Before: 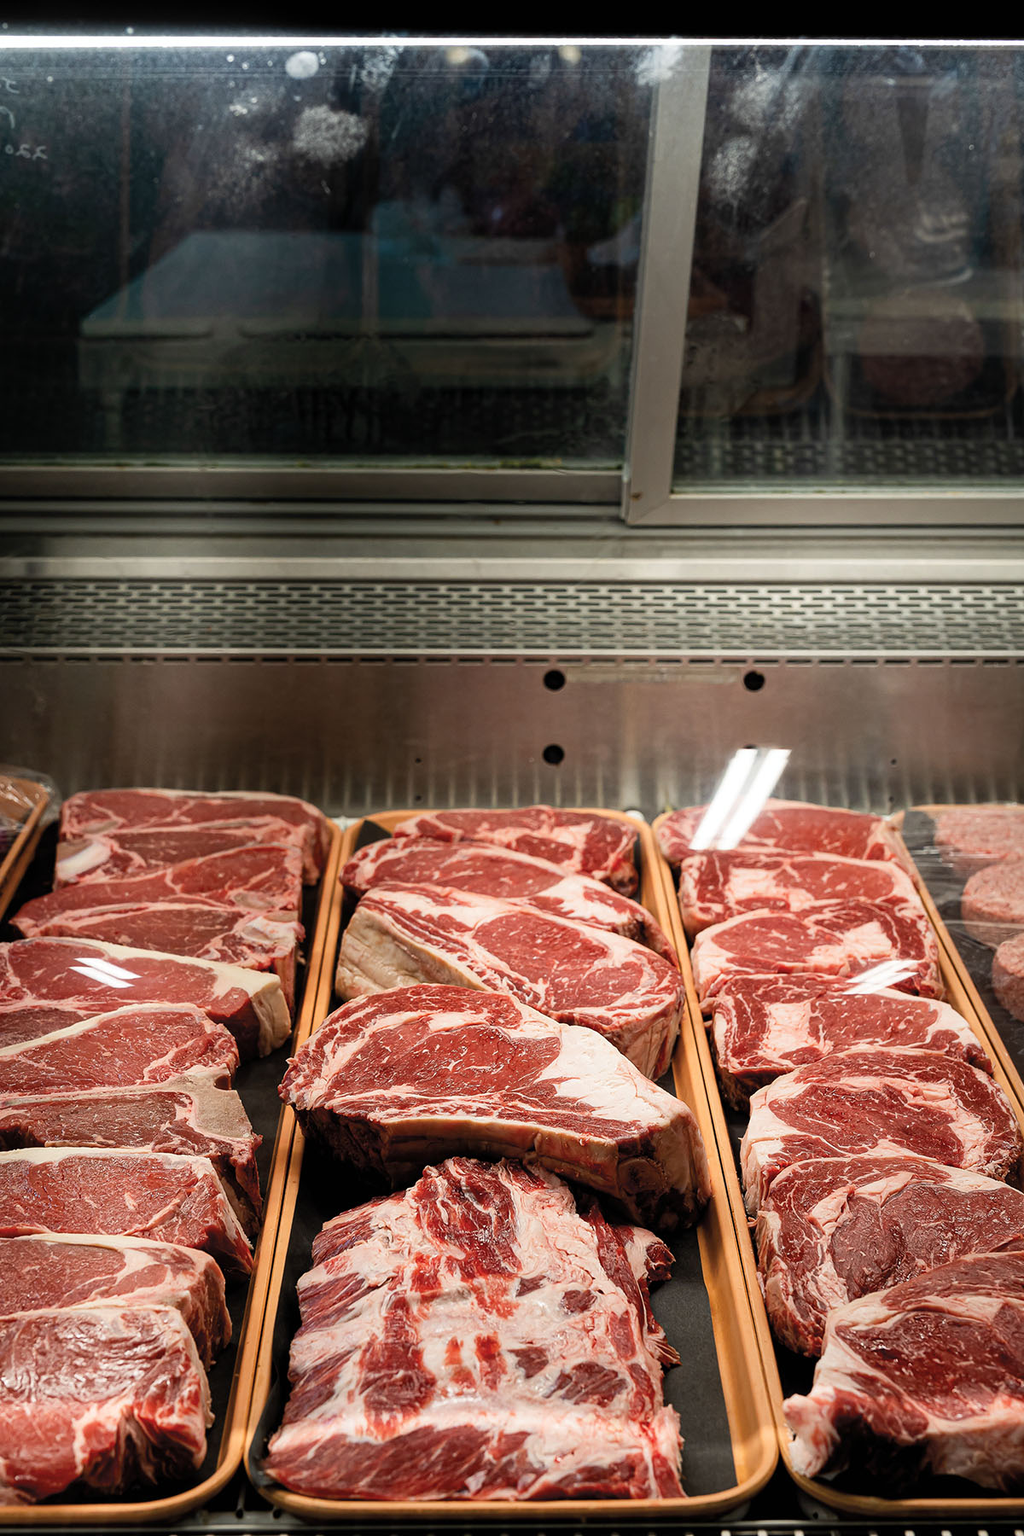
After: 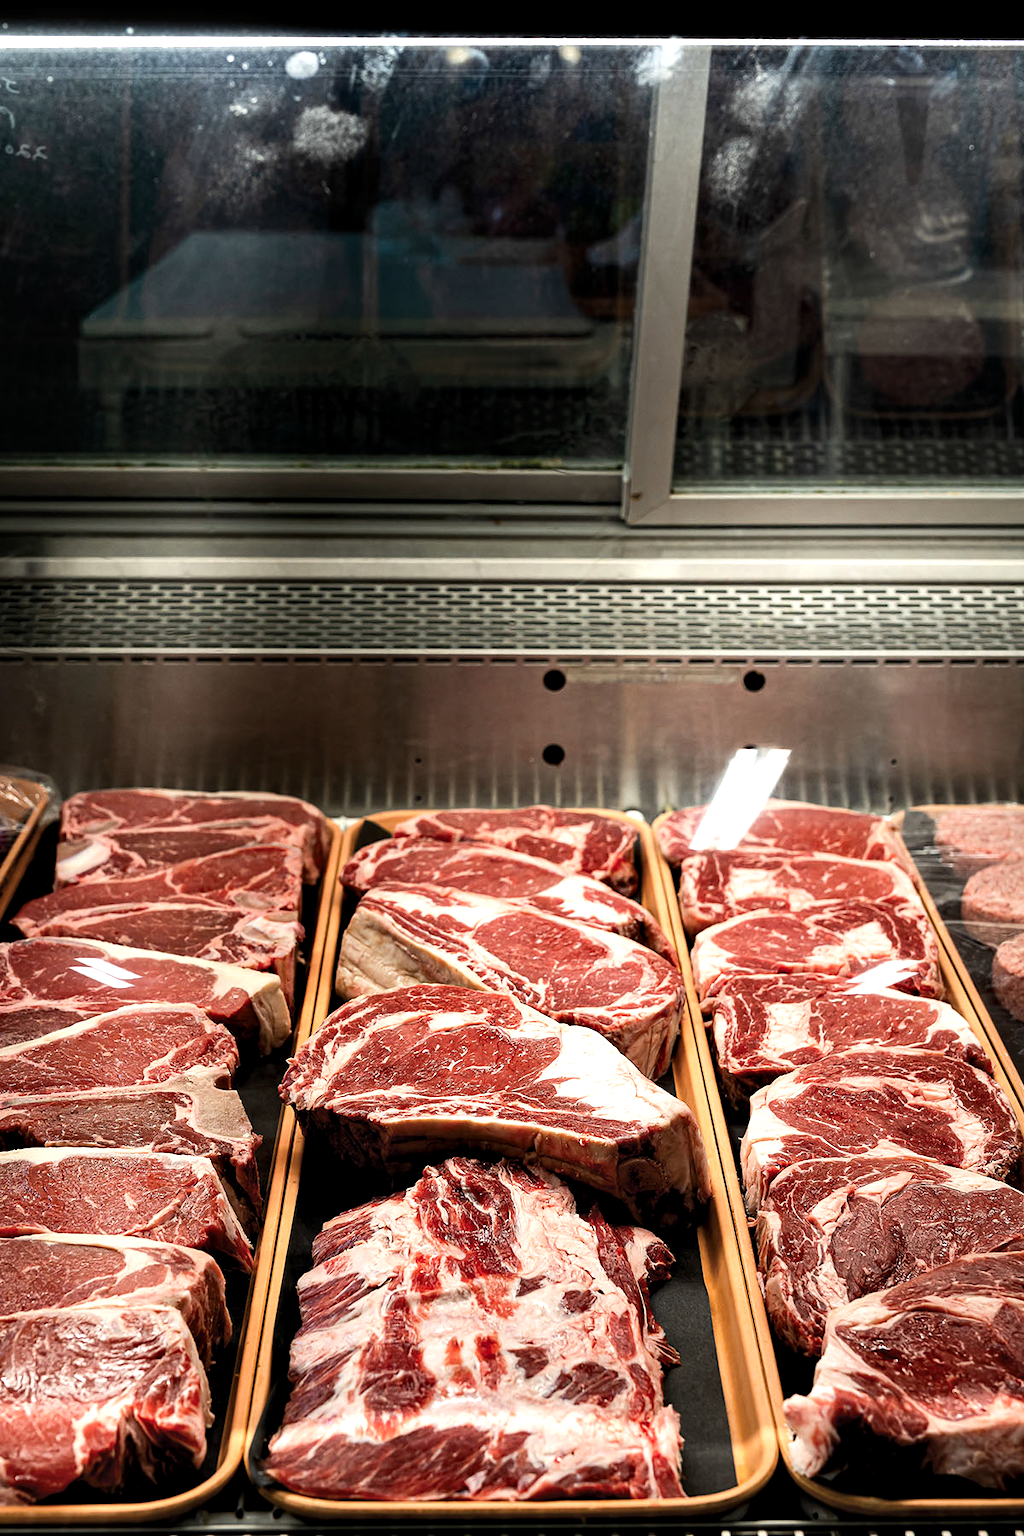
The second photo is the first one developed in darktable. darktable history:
contrast equalizer: y [[0.6 ×6], [0.55 ×6], [0 ×6], [0 ×6], [0 ×6]], mix 0.311
tone equalizer: -8 EV -0.403 EV, -7 EV -0.4 EV, -6 EV -0.369 EV, -5 EV -0.183 EV, -3 EV 0.225 EV, -2 EV 0.327 EV, -1 EV 0.371 EV, +0 EV 0.446 EV, edges refinement/feathering 500, mask exposure compensation -1.57 EV, preserve details no
